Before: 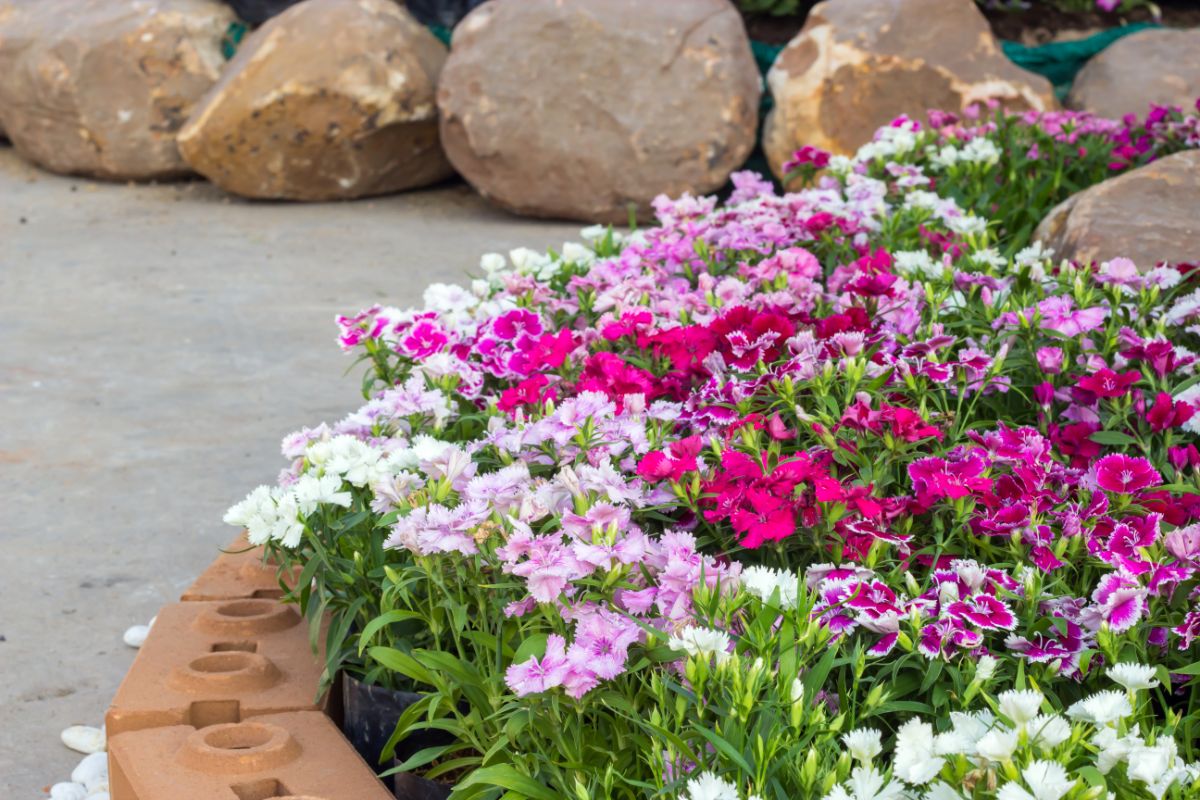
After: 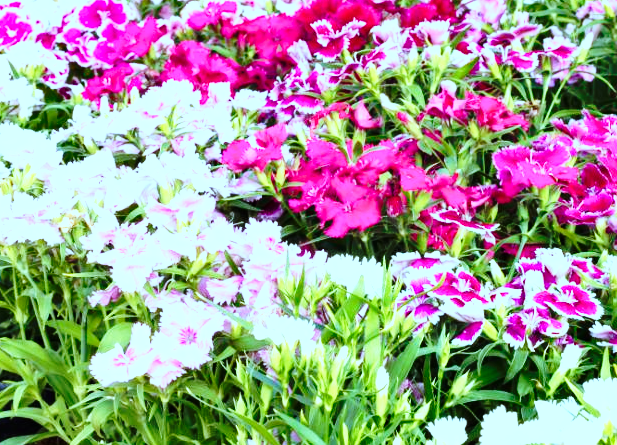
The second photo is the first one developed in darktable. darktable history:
exposure: compensate highlight preservation false
shadows and highlights: low approximation 0.01, soften with gaussian
tone equalizer: -8 EV -0.745 EV, -7 EV -0.693 EV, -6 EV -0.597 EV, -5 EV -0.39 EV, -3 EV 0.382 EV, -2 EV 0.6 EV, -1 EV 0.682 EV, +0 EV 0.762 EV
crop: left 34.646%, top 38.914%, right 13.915%, bottom 5.437%
color correction: highlights a* -9.64, highlights b* -21.66
color calibration: x 0.342, y 0.355, temperature 5138.03 K
contrast brightness saturation: contrast 0.097, brightness 0.018, saturation 0.017
base curve: curves: ch0 [(0, 0) (0.036, 0.037) (0.121, 0.228) (0.46, 0.76) (0.859, 0.983) (1, 1)], preserve colors none
